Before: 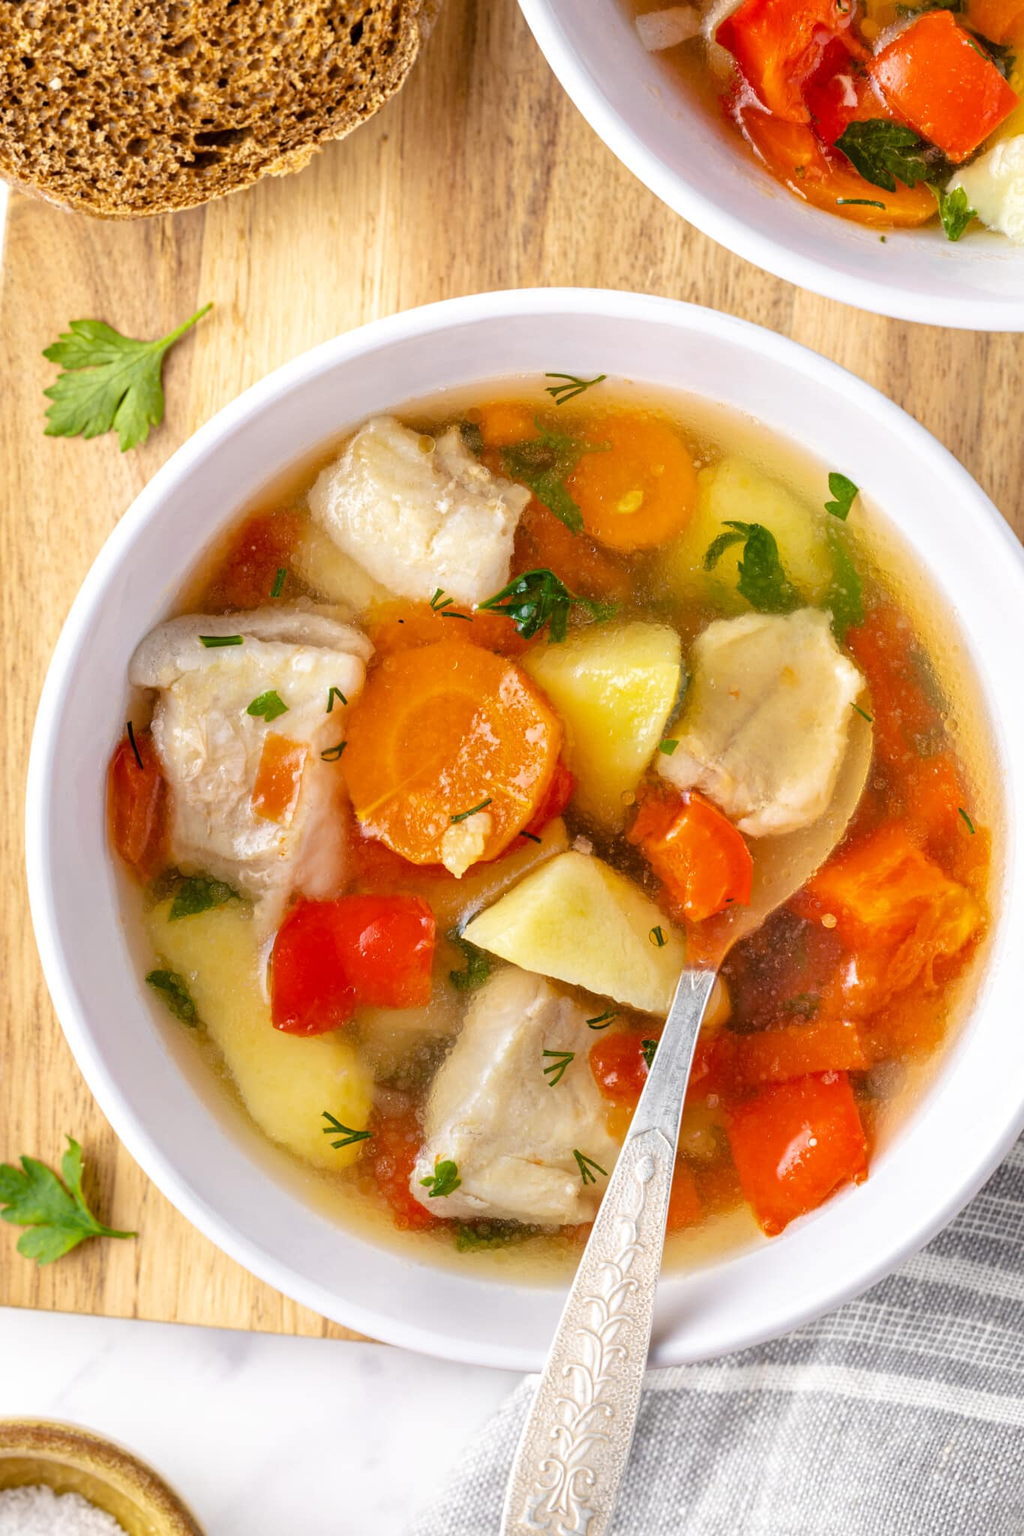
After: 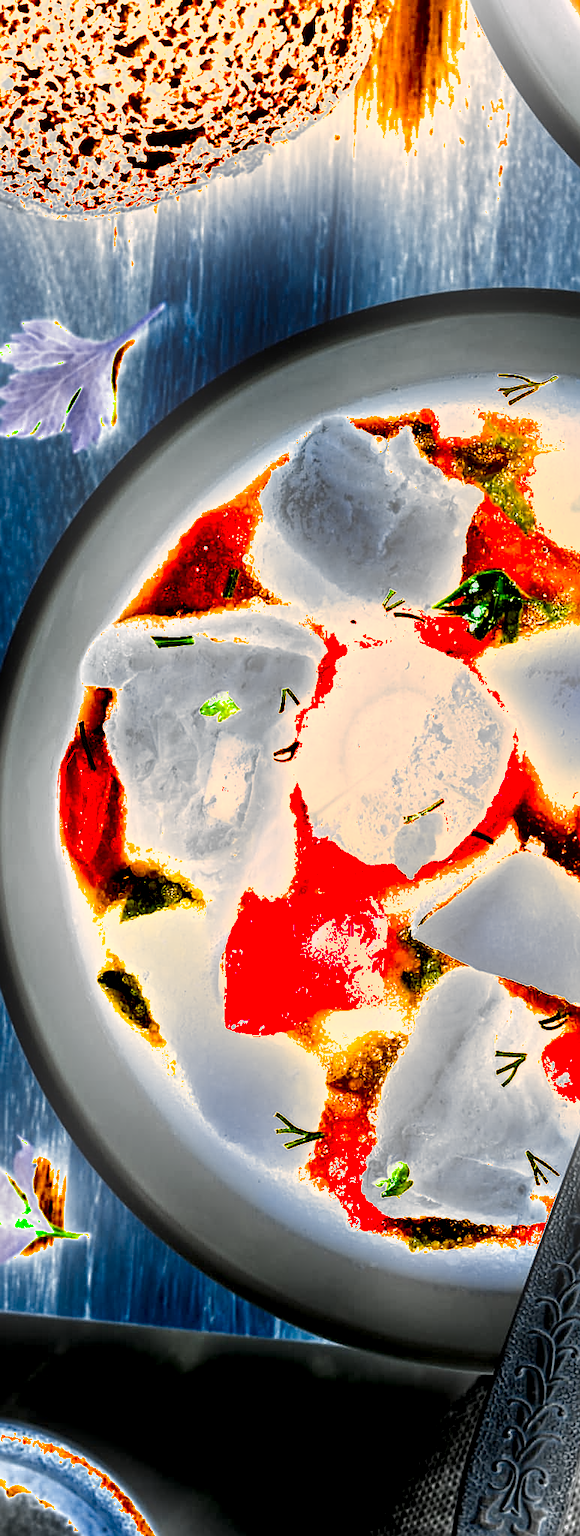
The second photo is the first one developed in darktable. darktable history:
shadows and highlights: soften with gaussian
exposure: exposure 1.997 EV, compensate highlight preservation false
tone equalizer: -8 EV -0.416 EV, -7 EV -0.423 EV, -6 EV -0.325 EV, -5 EV -0.258 EV, -3 EV 0.225 EV, -2 EV 0.341 EV, -1 EV 0.378 EV, +0 EV 0.404 EV
crop: left 4.708%, right 38.598%
sharpen: on, module defaults
